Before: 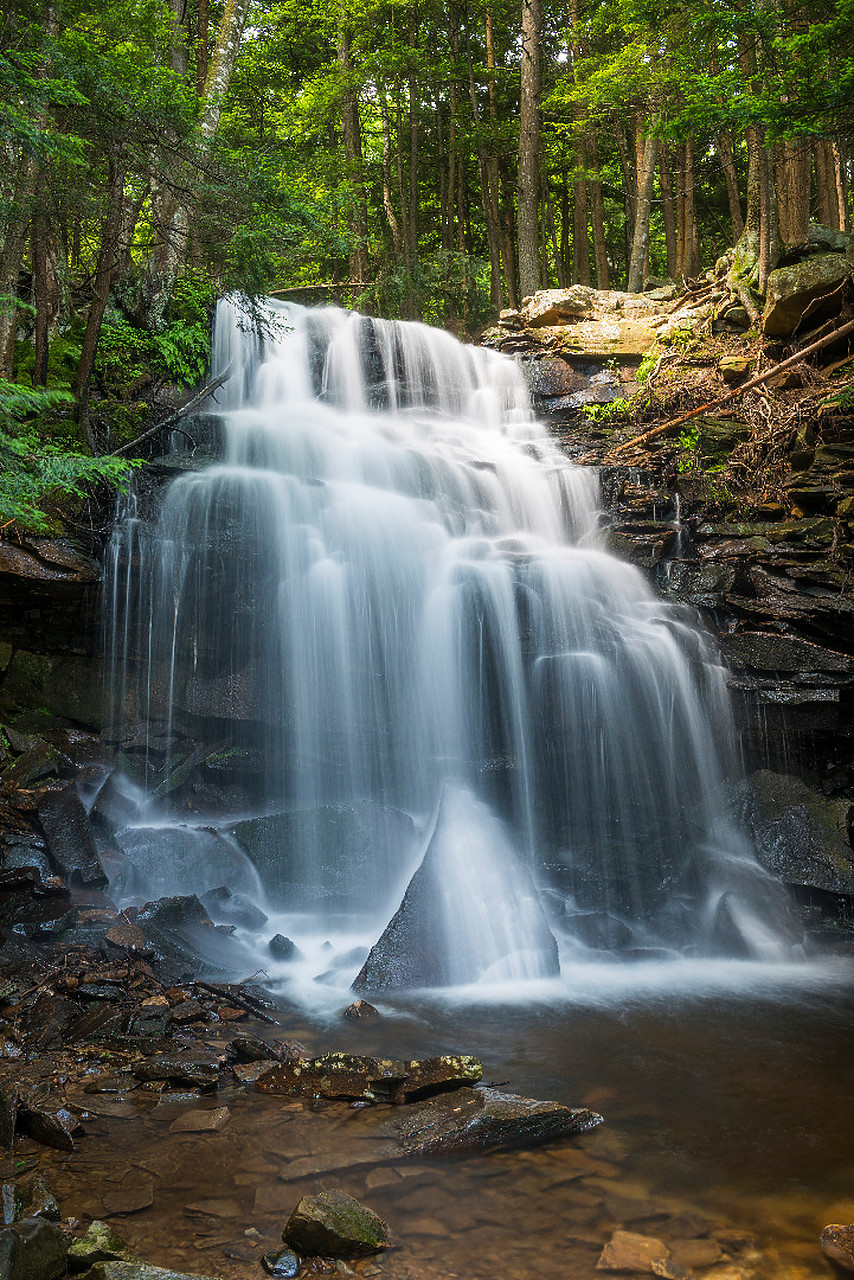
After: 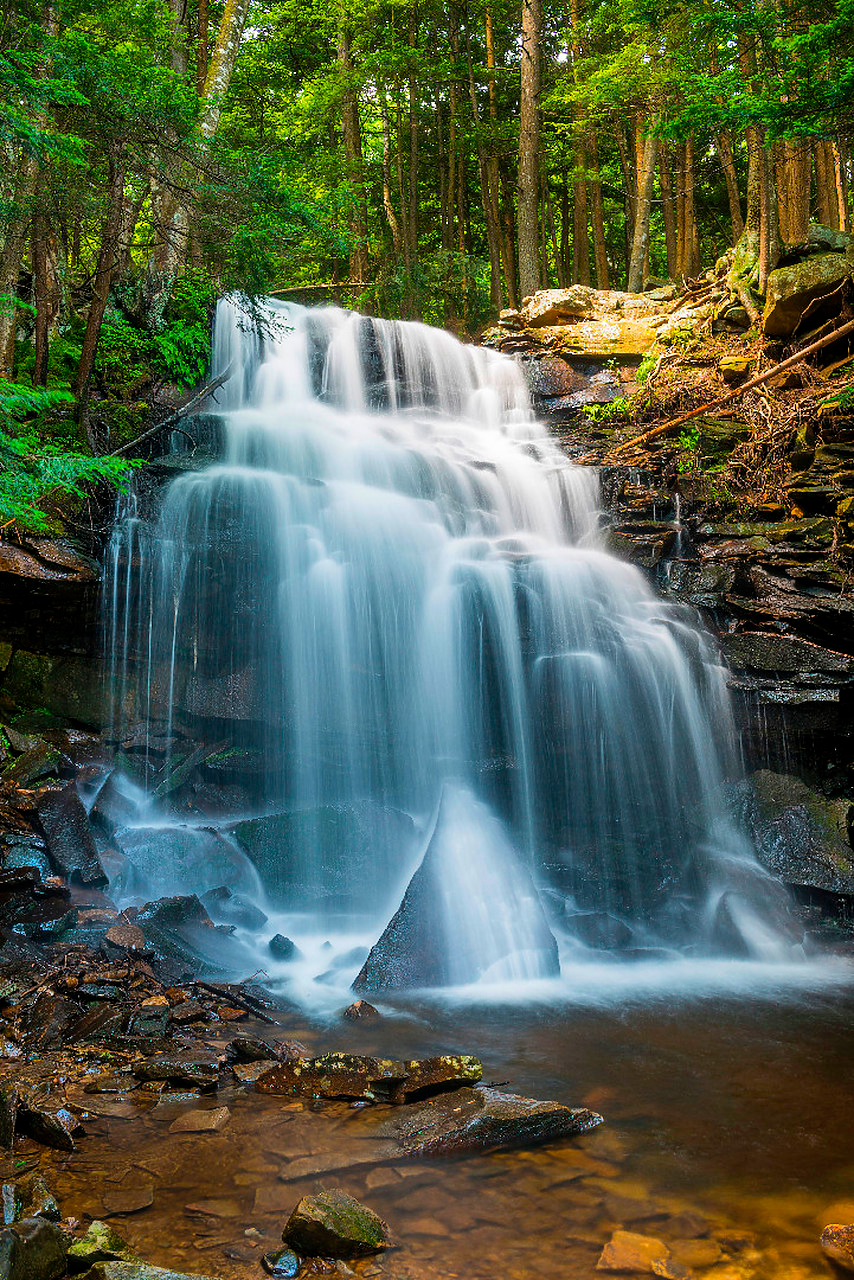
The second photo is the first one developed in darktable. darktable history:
color balance rgb: perceptual saturation grading › global saturation 20%, global vibrance 20%
shadows and highlights: low approximation 0.01, soften with gaussian
